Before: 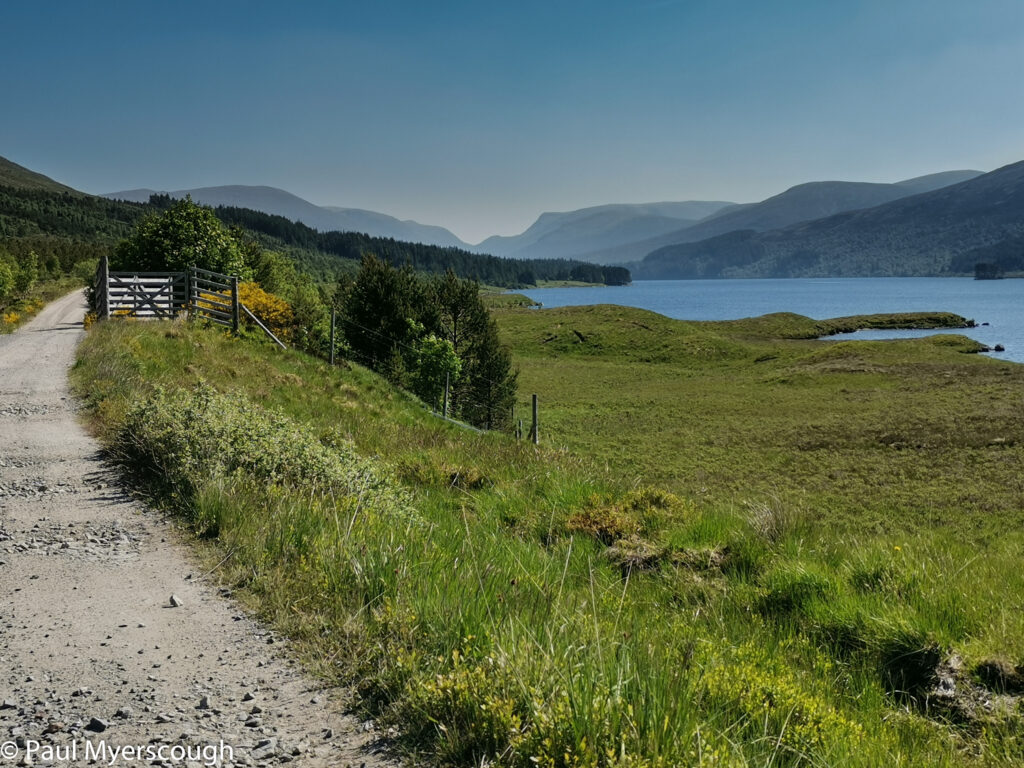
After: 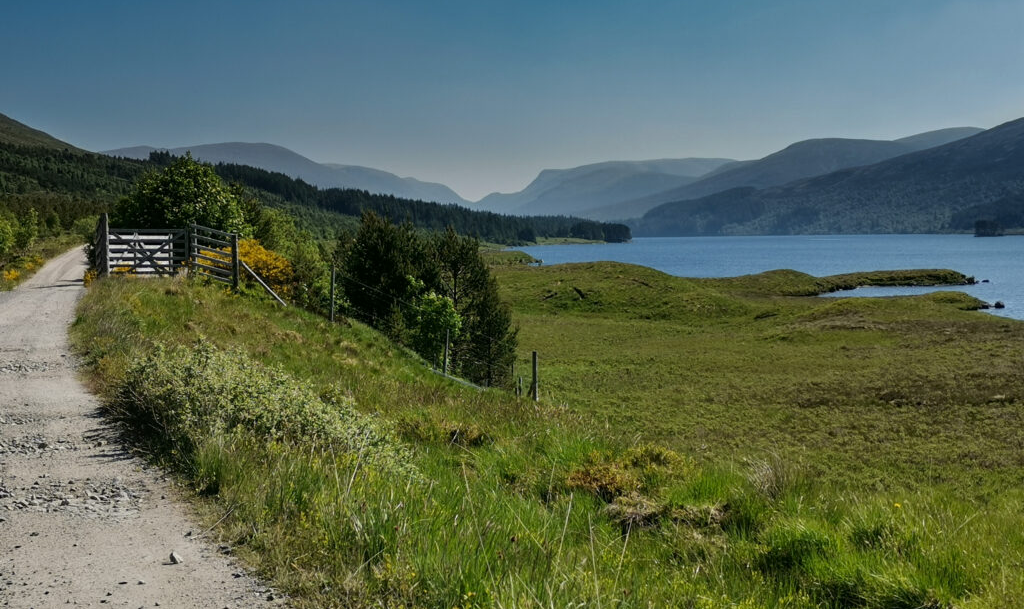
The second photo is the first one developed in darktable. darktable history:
contrast brightness saturation: contrast 0.03, brightness -0.04
crop and rotate: top 5.667%, bottom 14.937%
